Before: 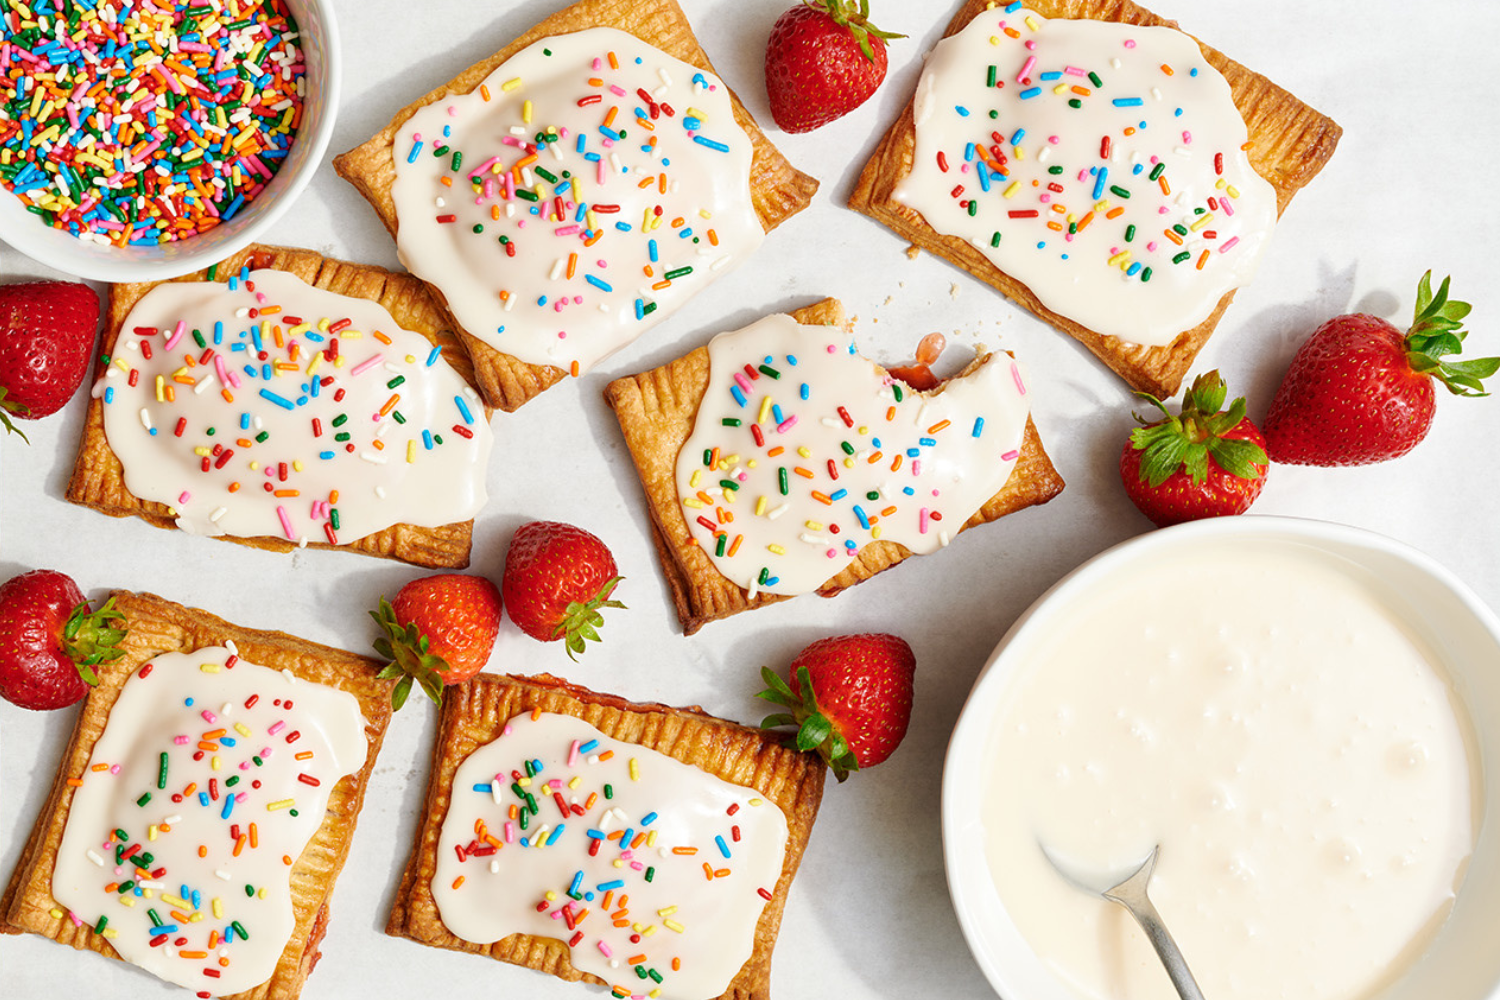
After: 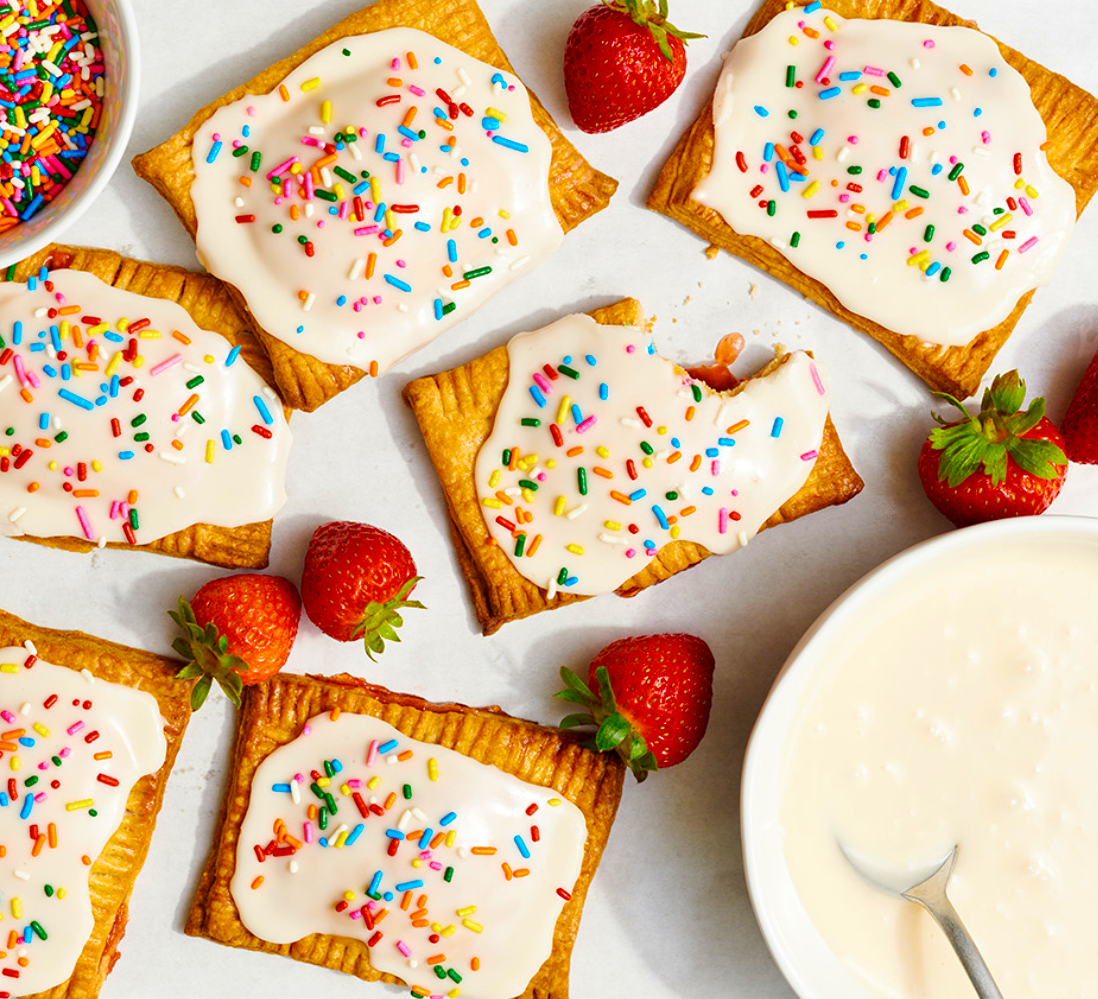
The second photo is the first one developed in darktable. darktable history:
color balance rgb: linear chroma grading › global chroma 15%, perceptual saturation grading › global saturation 30%
crop: left 13.443%, right 13.31%
